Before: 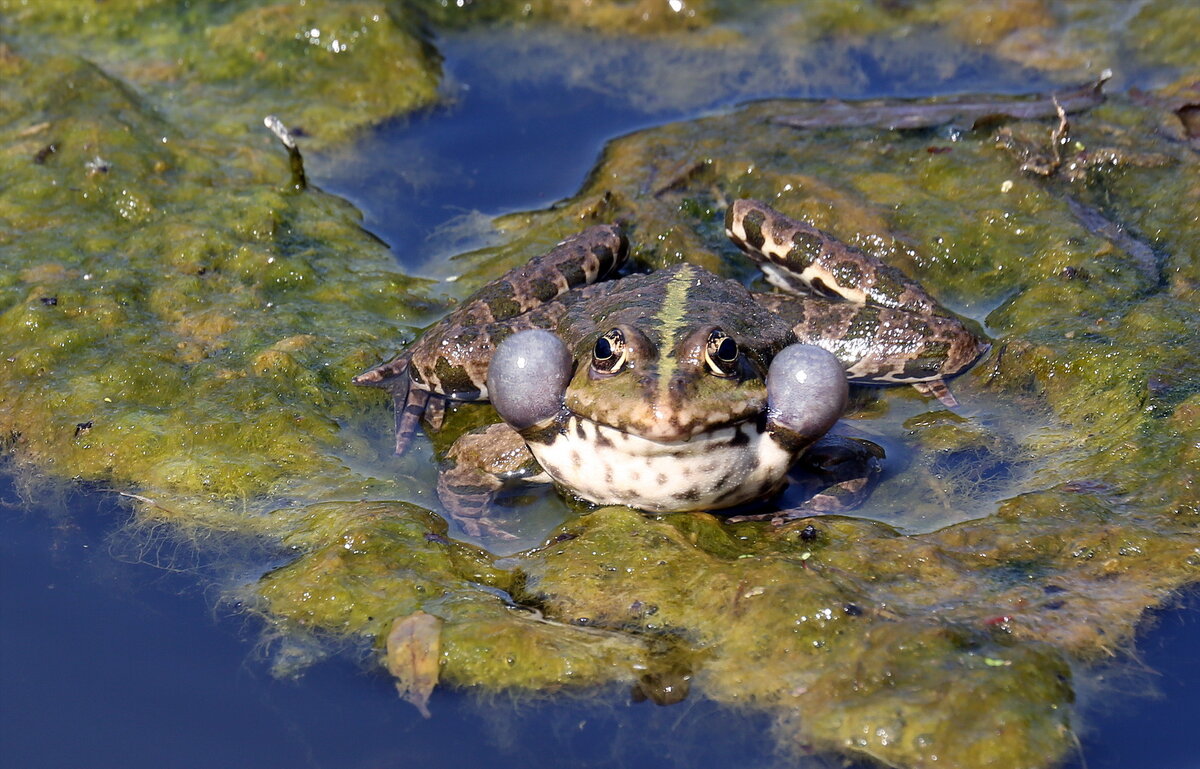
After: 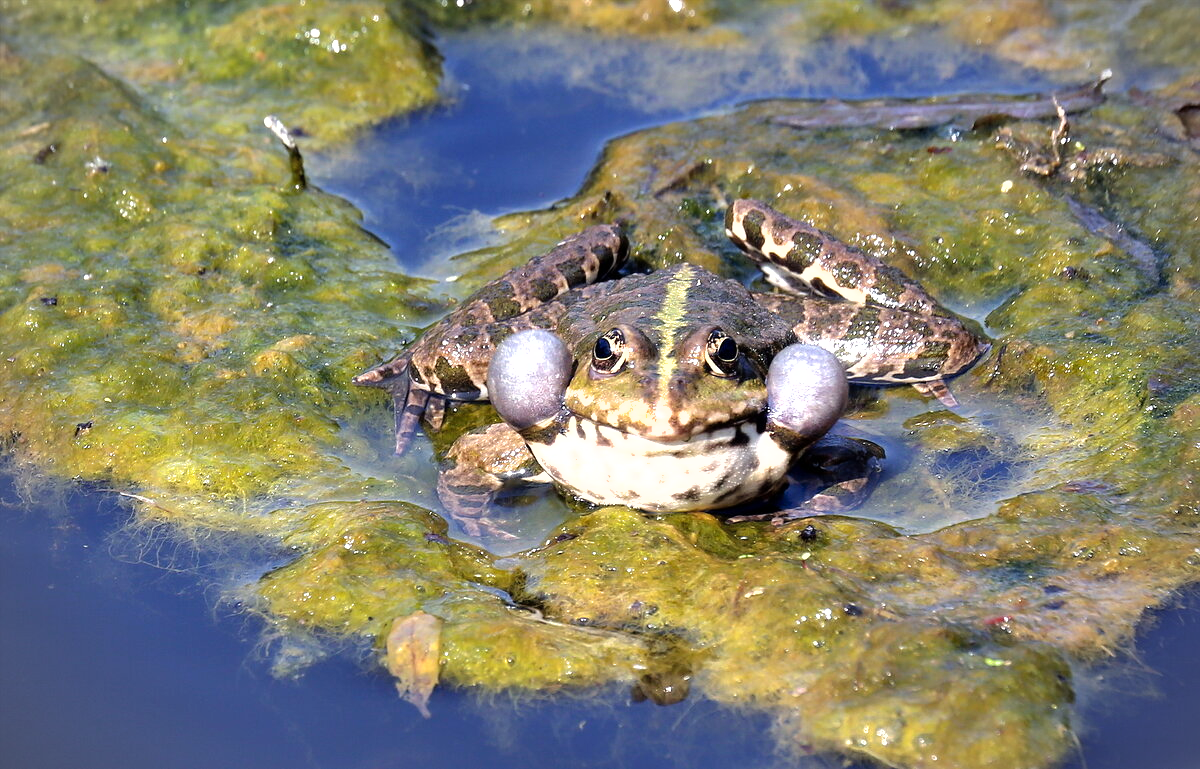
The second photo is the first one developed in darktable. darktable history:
vignetting: fall-off start 88.54%, fall-off radius 43.42%, brightness -0.34, width/height ratio 1.156
shadows and highlights: on, module defaults
tone equalizer: -8 EV -1.11 EV, -7 EV -0.976 EV, -6 EV -0.844 EV, -5 EV -0.543 EV, -3 EV 0.608 EV, -2 EV 0.883 EV, -1 EV 0.999 EV, +0 EV 1.07 EV
